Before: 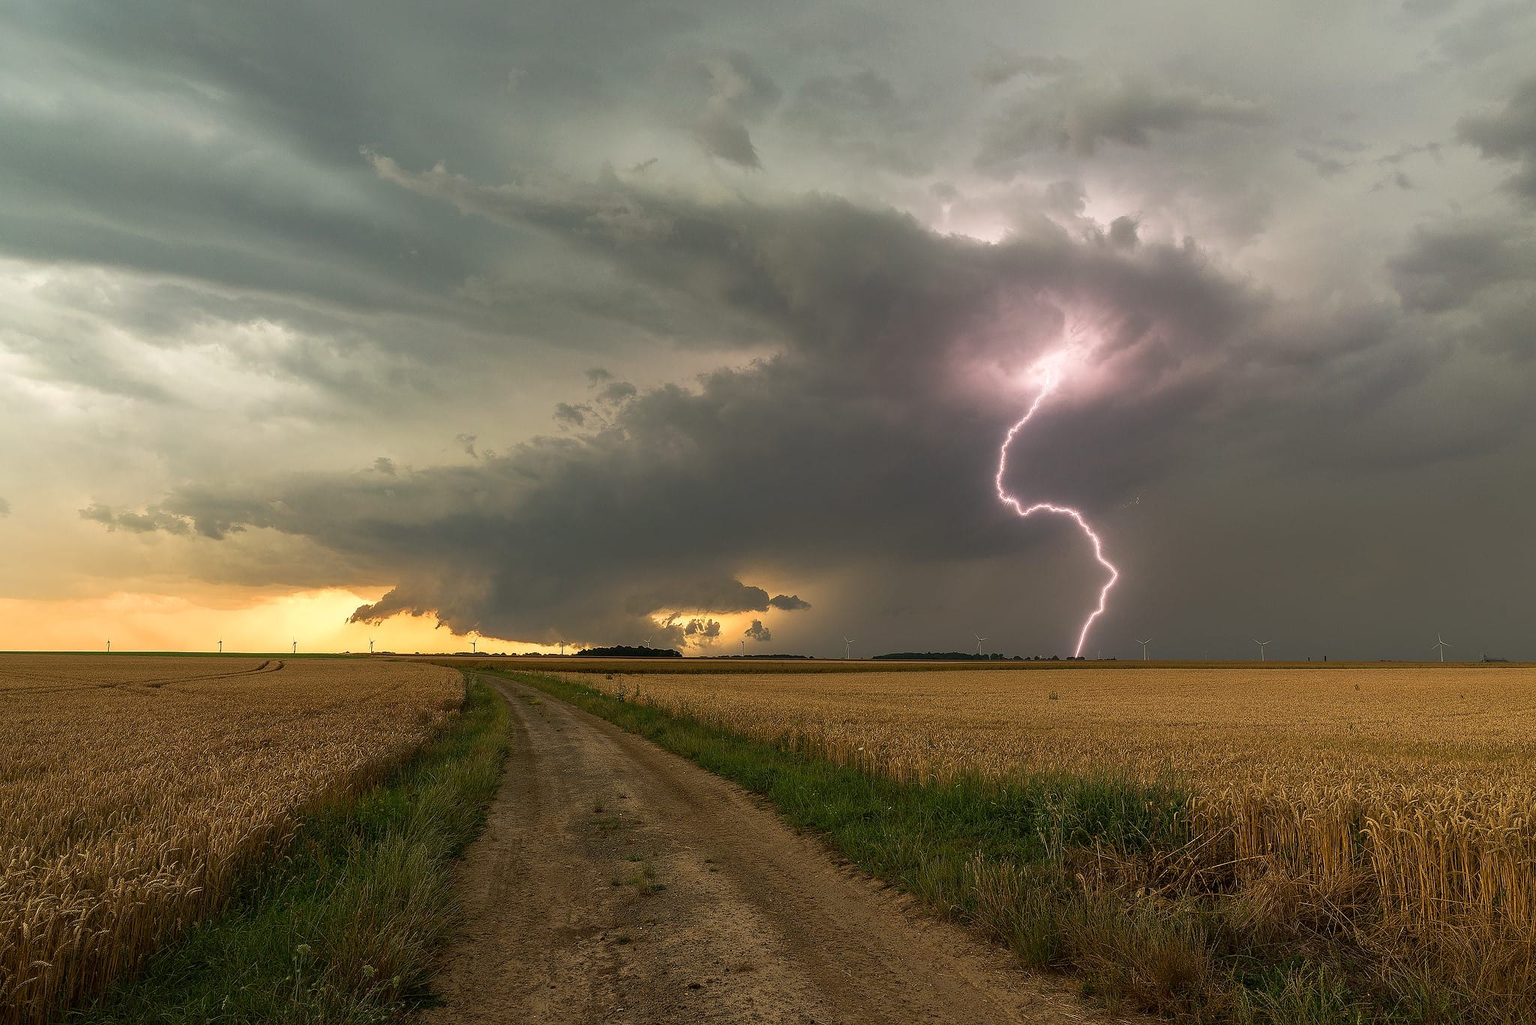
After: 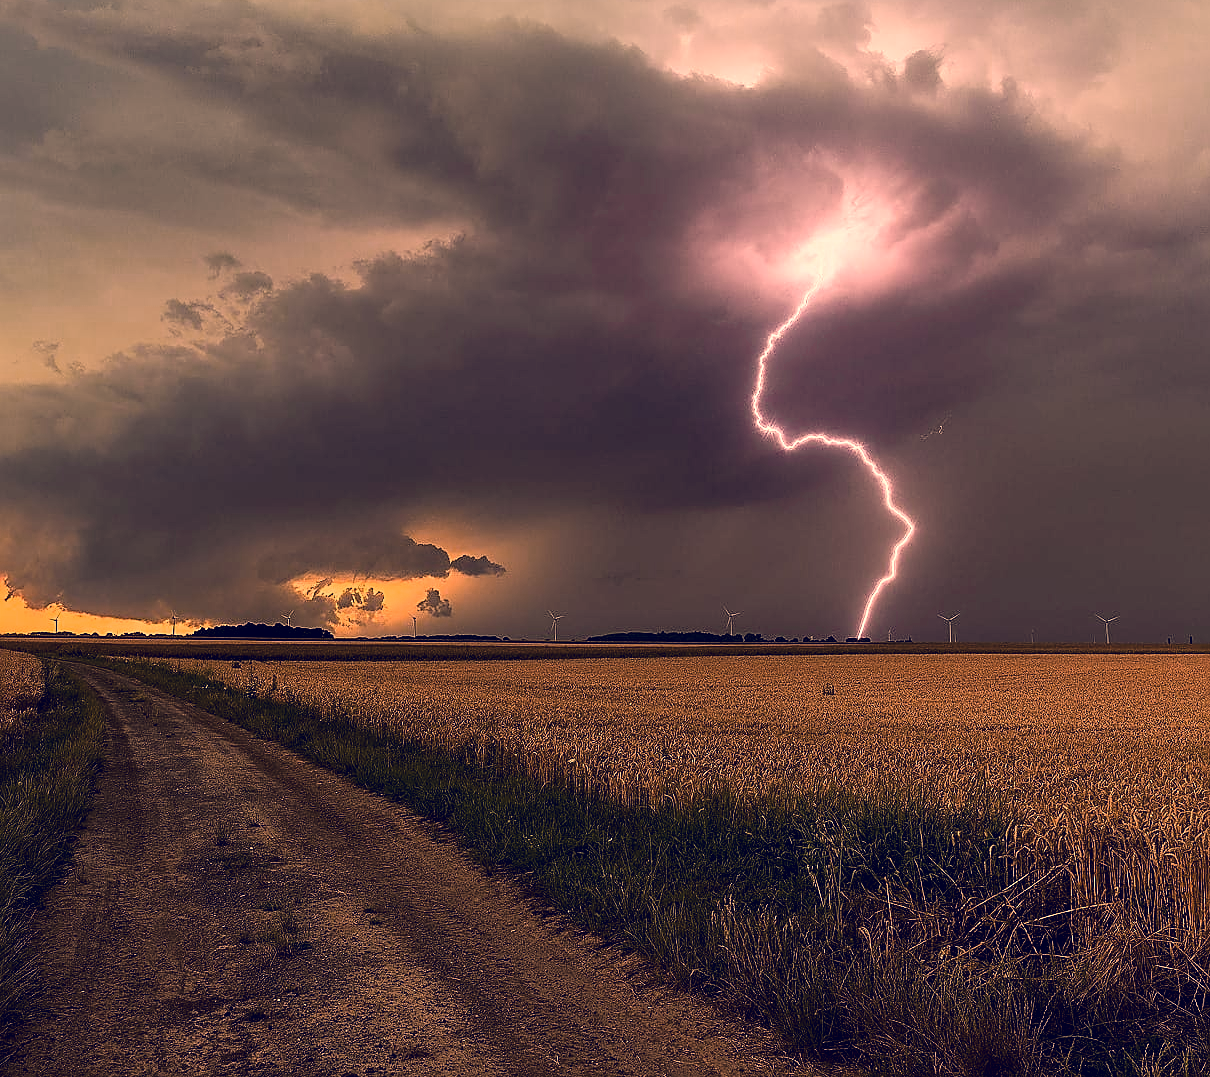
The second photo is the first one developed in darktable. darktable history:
crop and rotate: left 28.143%, top 17.446%, right 12.764%, bottom 3.72%
tone curve: curves: ch0 [(0, 0) (0.106, 0.026) (0.275, 0.155) (0.392, 0.314) (0.513, 0.481) (0.657, 0.667) (1, 1)]; ch1 [(0, 0) (0.5, 0.511) (0.536, 0.579) (0.587, 0.69) (1, 1)]; ch2 [(0, 0) (0.5, 0.5) (0.55, 0.552) (0.625, 0.699) (1, 1)], color space Lab, linked channels, preserve colors none
color correction: highlights a* 19.69, highlights b* 28.16, shadows a* 3.49, shadows b* -16.65, saturation 0.756
sharpen: on, module defaults
color balance rgb: power › hue 325.14°, perceptual saturation grading › global saturation 1.426%, perceptual saturation grading › highlights -1.423%, perceptual saturation grading › mid-tones 3.899%, perceptual saturation grading › shadows 7.225%, perceptual brilliance grading › global brilliance 1.784%, perceptual brilliance grading › highlights -3.644%, global vibrance 21.599%
color zones: curves: ch0 [(0, 0.553) (0.123, 0.58) (0.23, 0.419) (0.468, 0.155) (0.605, 0.132) (0.723, 0.063) (0.833, 0.172) (0.921, 0.468)]; ch1 [(0.025, 0.645) (0.229, 0.584) (0.326, 0.551) (0.537, 0.446) (0.599, 0.911) (0.708, 1) (0.805, 0.944)]; ch2 [(0.086, 0.468) (0.254, 0.464) (0.638, 0.564) (0.702, 0.592) (0.768, 0.564)]
